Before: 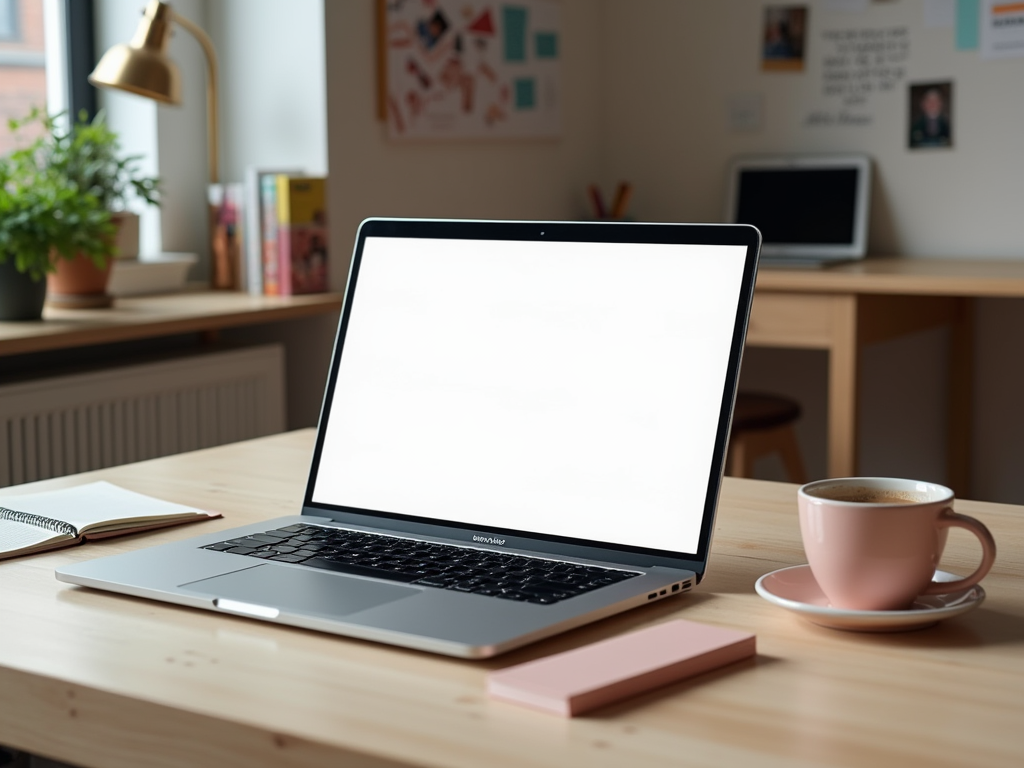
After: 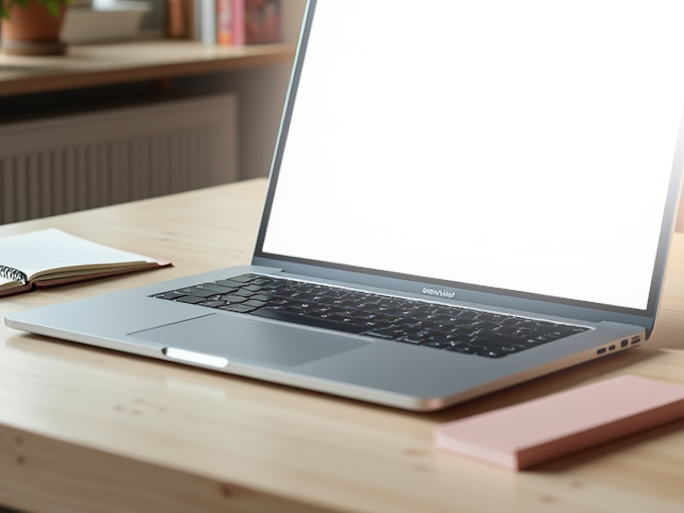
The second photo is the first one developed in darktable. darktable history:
crop and rotate: angle -0.82°, left 3.85%, top 31.828%, right 27.992%
bloom: size 13.65%, threshold 98.39%, strength 4.82%
